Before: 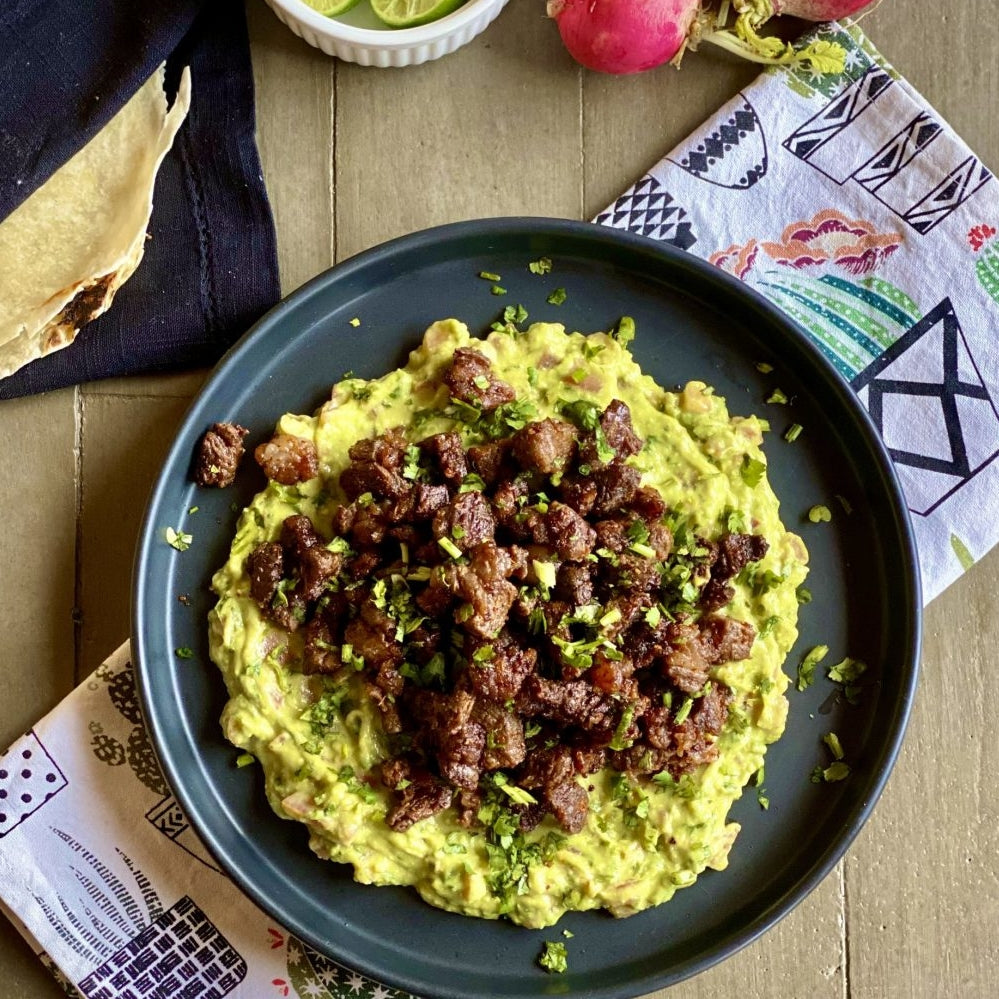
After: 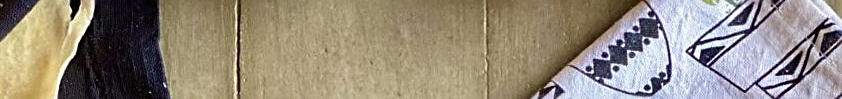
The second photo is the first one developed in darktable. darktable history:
sharpen: on, module defaults
exposure: exposure -0.021 EV, compensate highlight preservation false
crop and rotate: left 9.644%, top 9.491%, right 6.021%, bottom 80.509%
